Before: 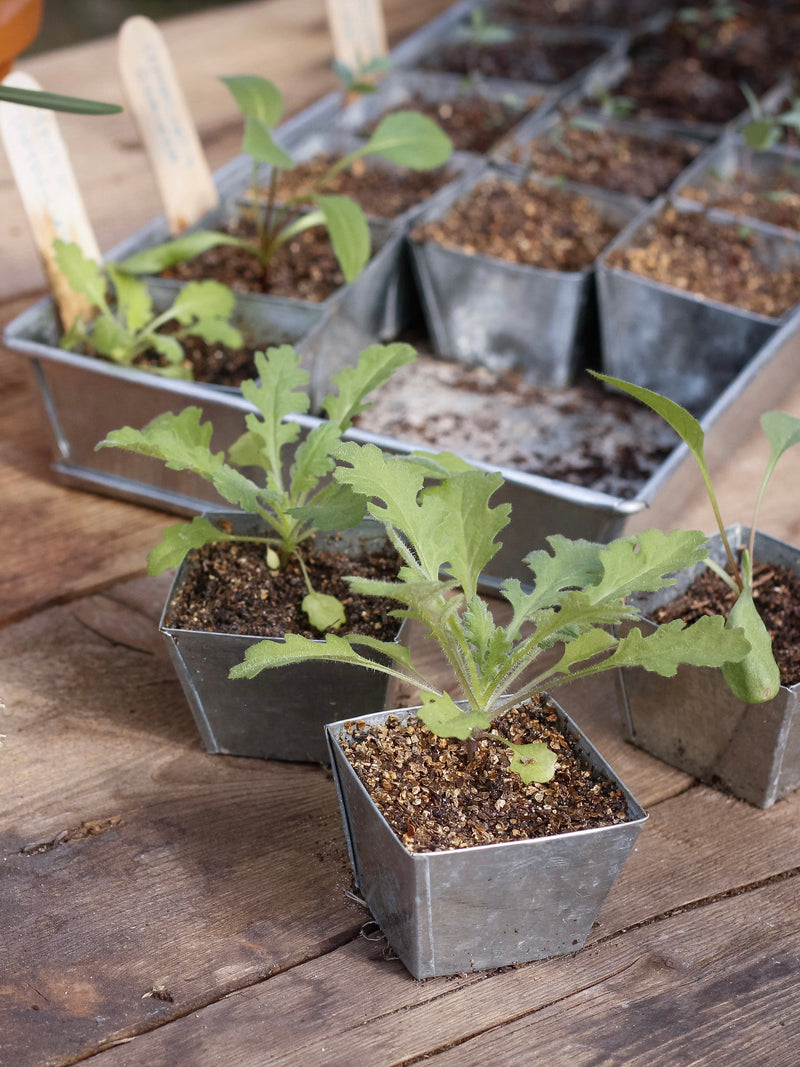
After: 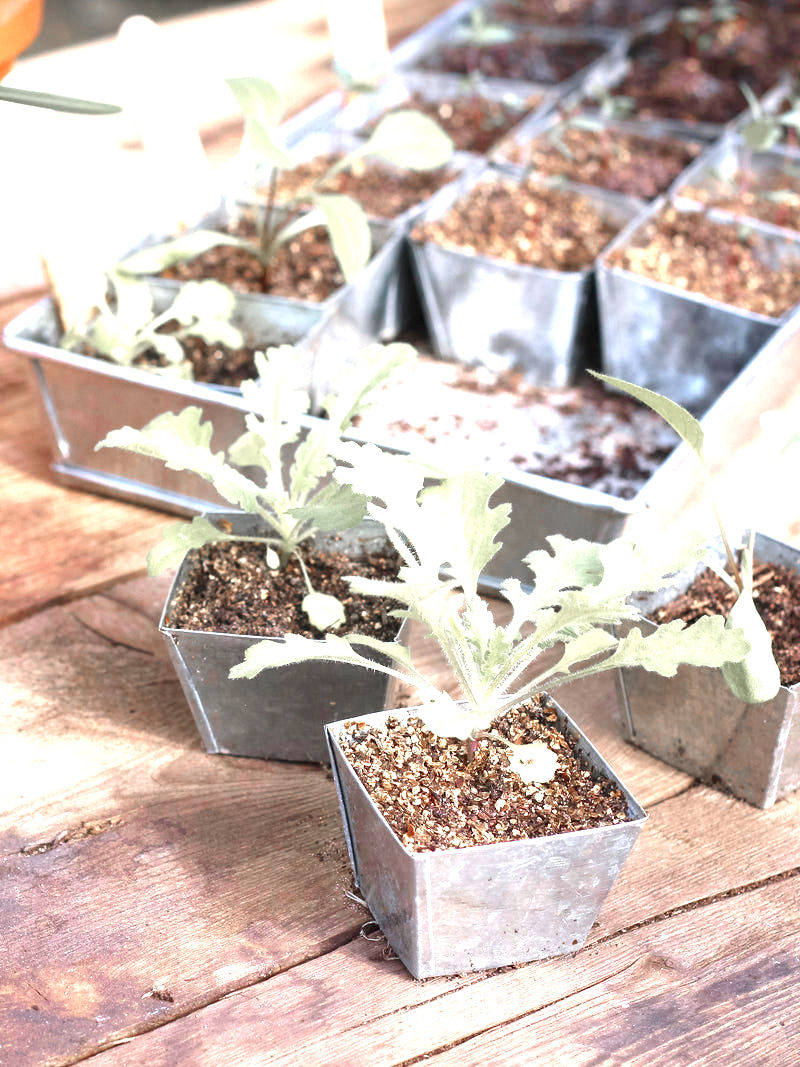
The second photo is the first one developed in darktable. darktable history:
color zones: curves: ch1 [(0, 0.708) (0.088, 0.648) (0.245, 0.187) (0.429, 0.326) (0.571, 0.498) (0.714, 0.5) (0.857, 0.5) (1, 0.708)]
exposure: black level correction 0, exposure 1.741 EV, compensate exposure bias true, compensate highlight preservation false
